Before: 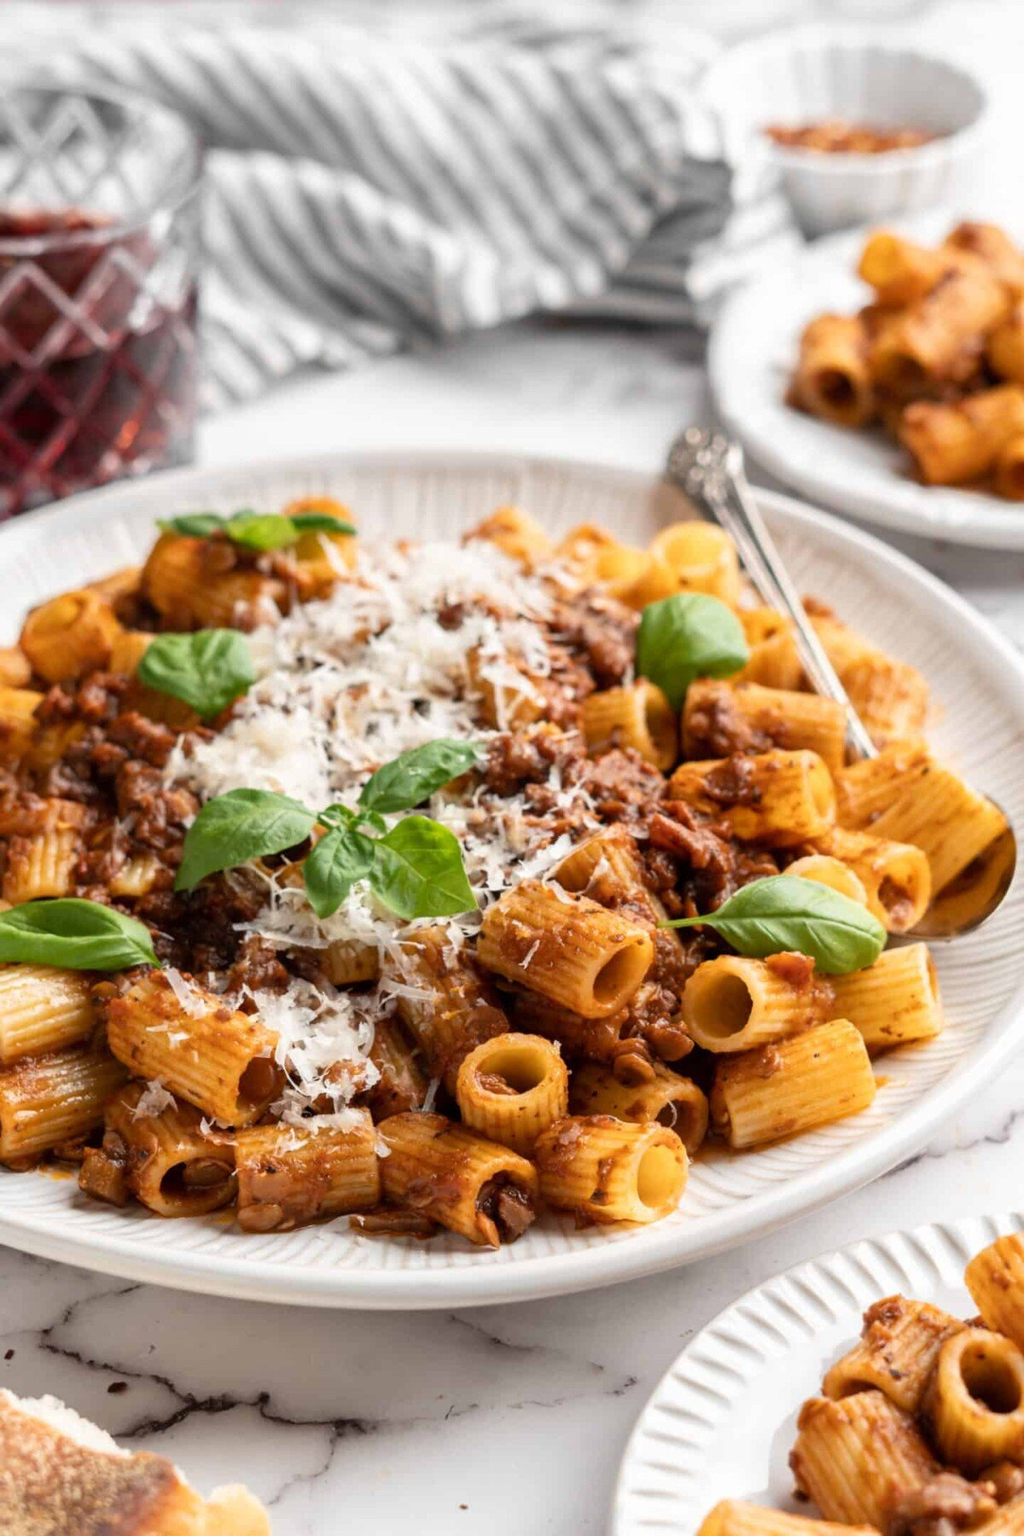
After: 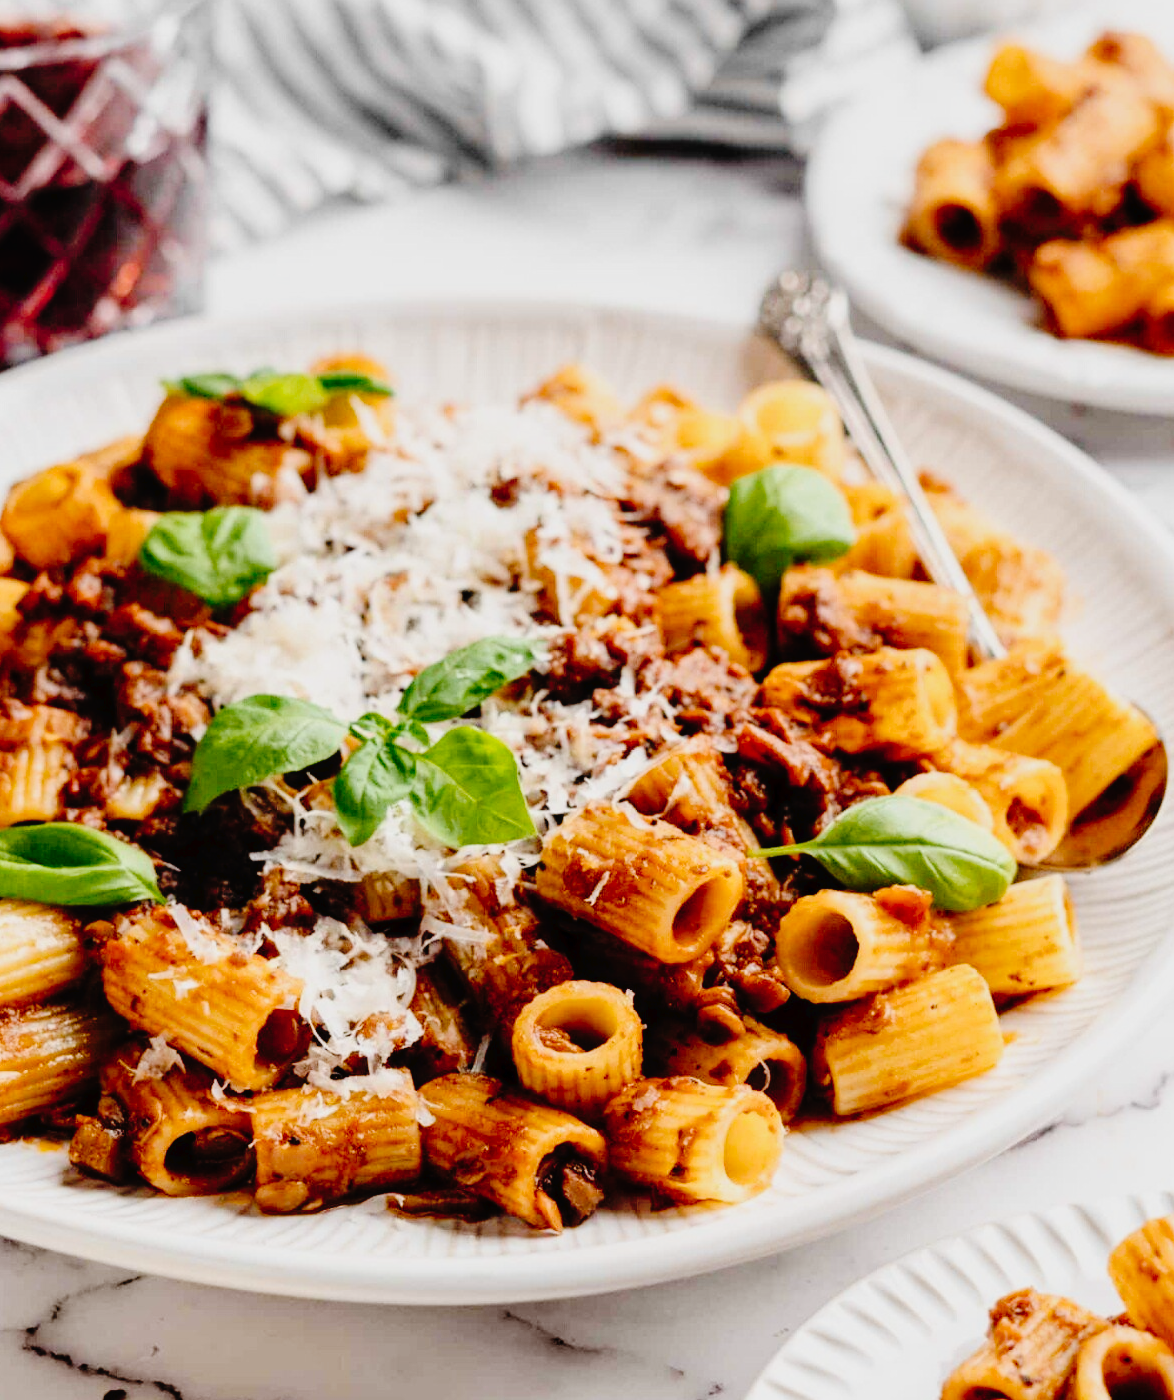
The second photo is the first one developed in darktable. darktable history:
local contrast: highlights 103%, shadows 101%, detail 119%, midtone range 0.2
filmic rgb: black relative exposure -7.65 EV, white relative exposure 4.56 EV, hardness 3.61, iterations of high-quality reconstruction 0
tone curve: curves: ch0 [(0, 0) (0.003, 0.03) (0.011, 0.03) (0.025, 0.033) (0.044, 0.035) (0.069, 0.04) (0.1, 0.046) (0.136, 0.052) (0.177, 0.08) (0.224, 0.121) (0.277, 0.225) (0.335, 0.343) (0.399, 0.456) (0.468, 0.555) (0.543, 0.647) (0.623, 0.732) (0.709, 0.808) (0.801, 0.886) (0.898, 0.947) (1, 1)], preserve colors none
crop and rotate: left 1.952%, top 12.804%, right 0.187%, bottom 9.418%
